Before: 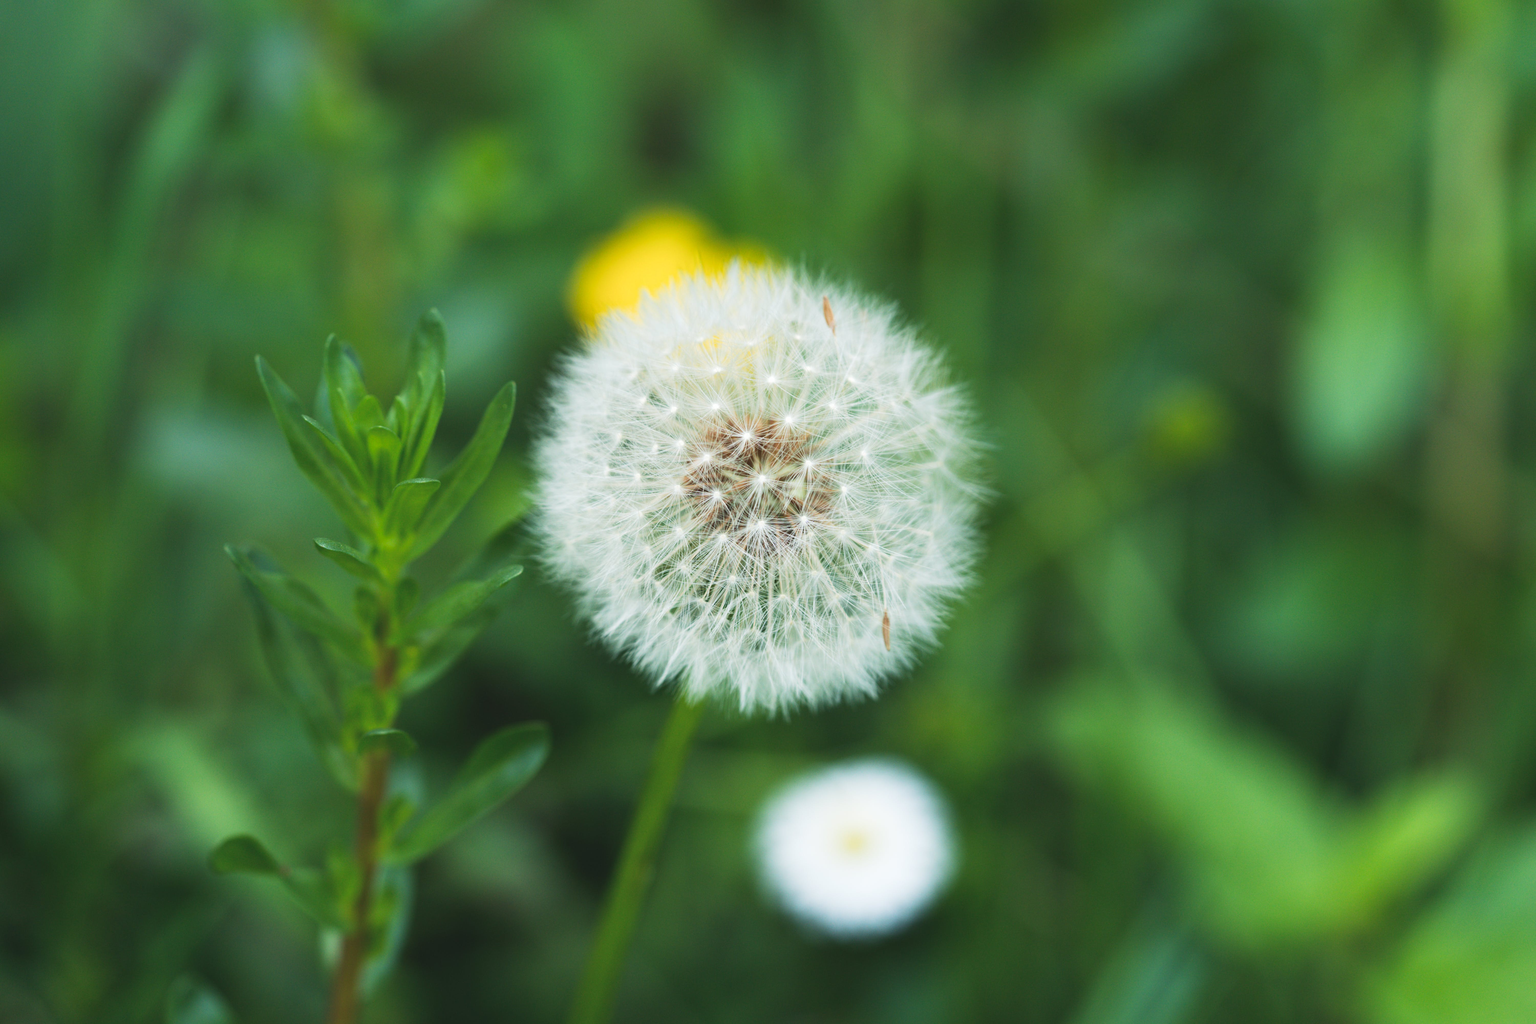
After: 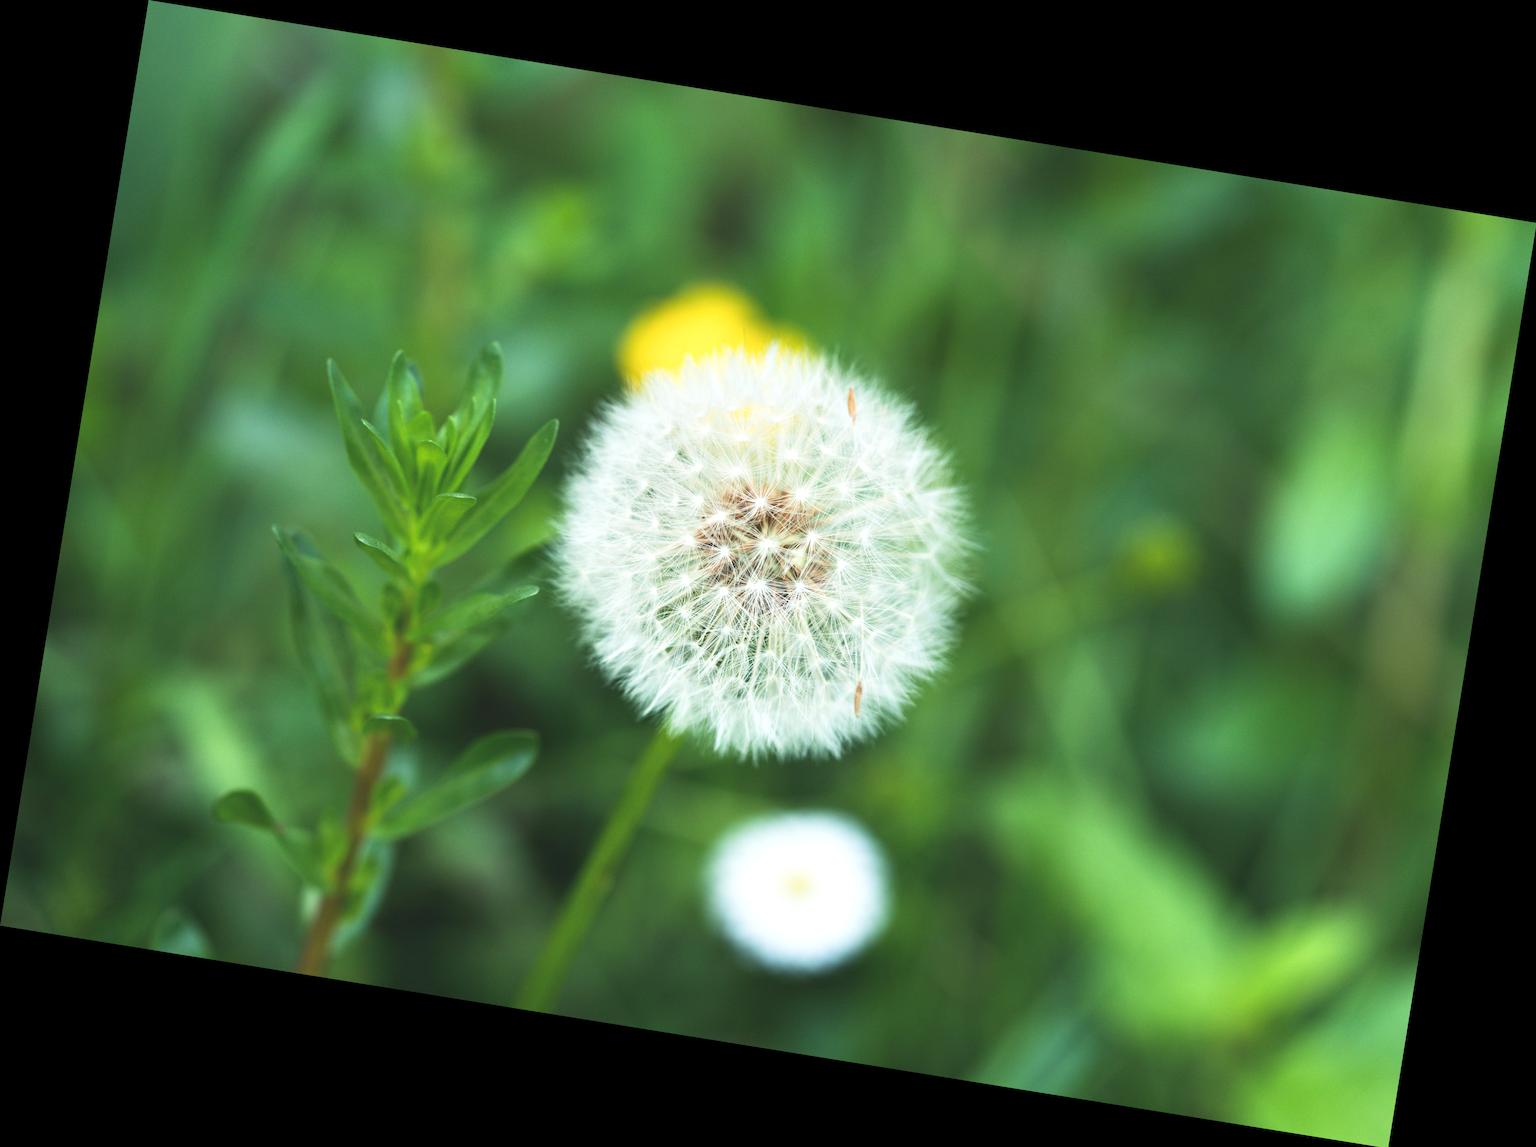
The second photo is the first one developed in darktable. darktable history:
shadows and highlights: shadows -12.5, white point adjustment 4, highlights 28.33
rotate and perspective: rotation 9.12°, automatic cropping off
exposure: exposure 0.426 EV, compensate highlight preservation false
tone equalizer: -8 EV -0.002 EV, -7 EV 0.005 EV, -6 EV -0.009 EV, -5 EV 0.011 EV, -4 EV -0.012 EV, -3 EV 0.007 EV, -2 EV -0.062 EV, -1 EV -0.293 EV, +0 EV -0.582 EV, smoothing diameter 2%, edges refinement/feathering 20, mask exposure compensation -1.57 EV, filter diffusion 5
